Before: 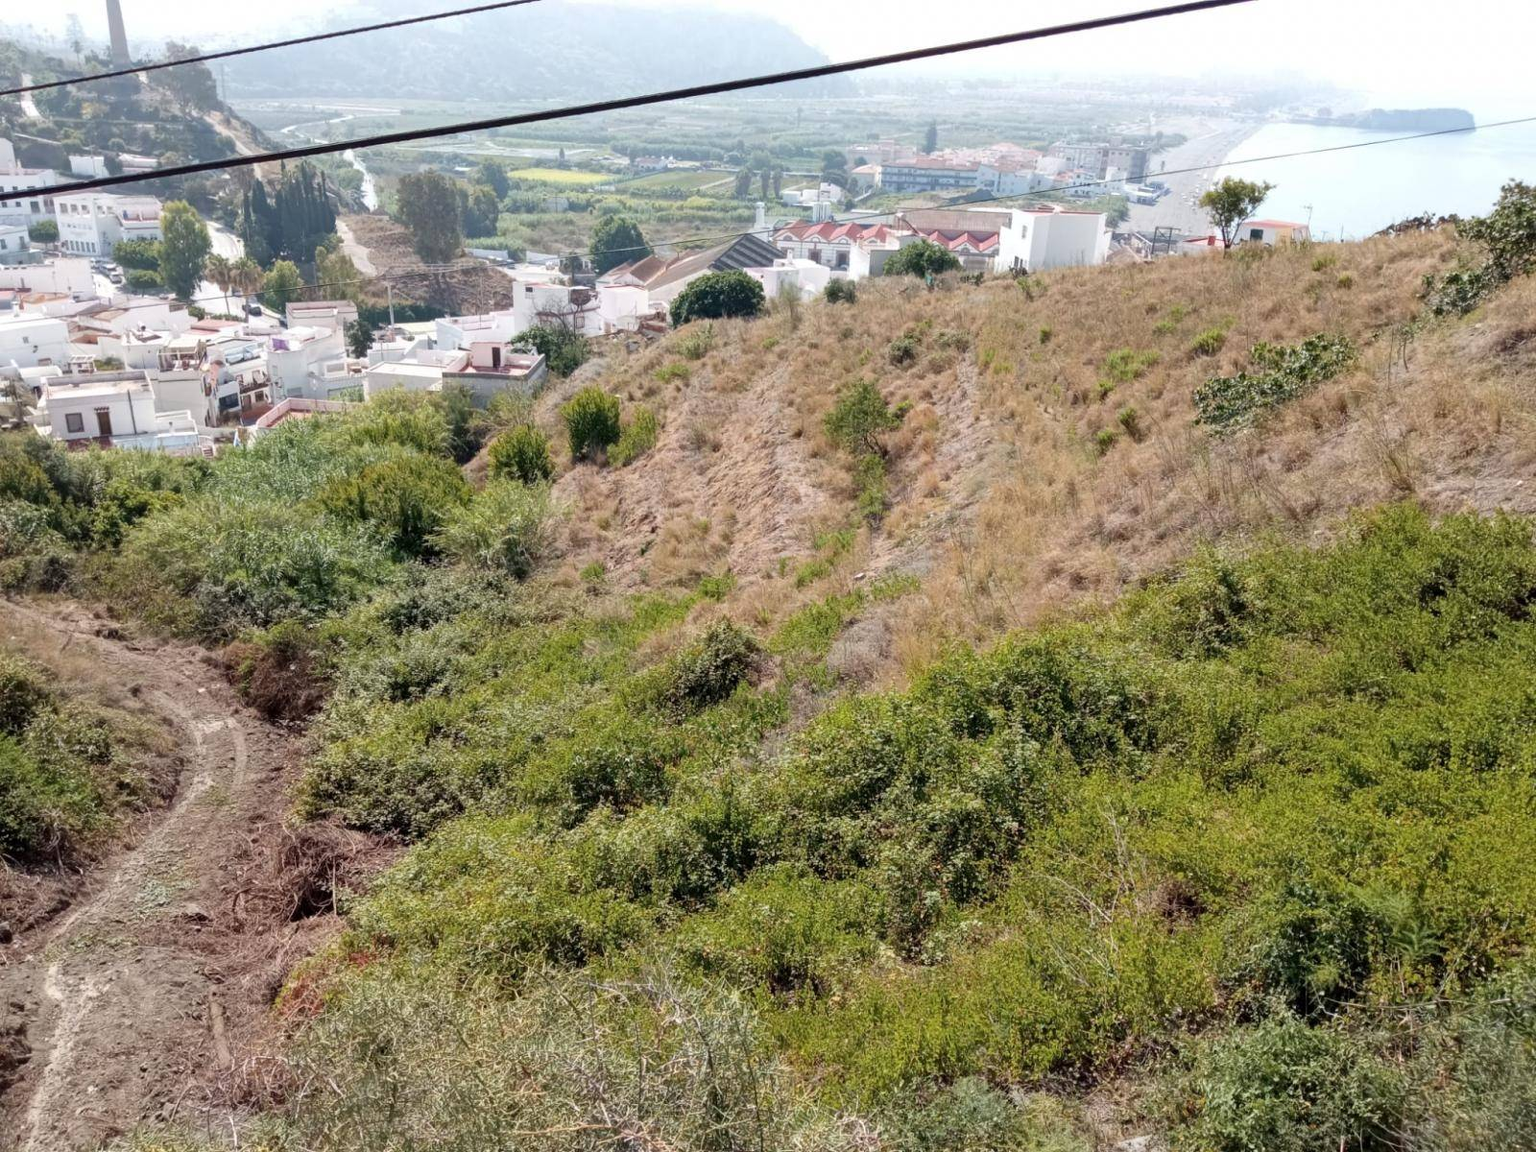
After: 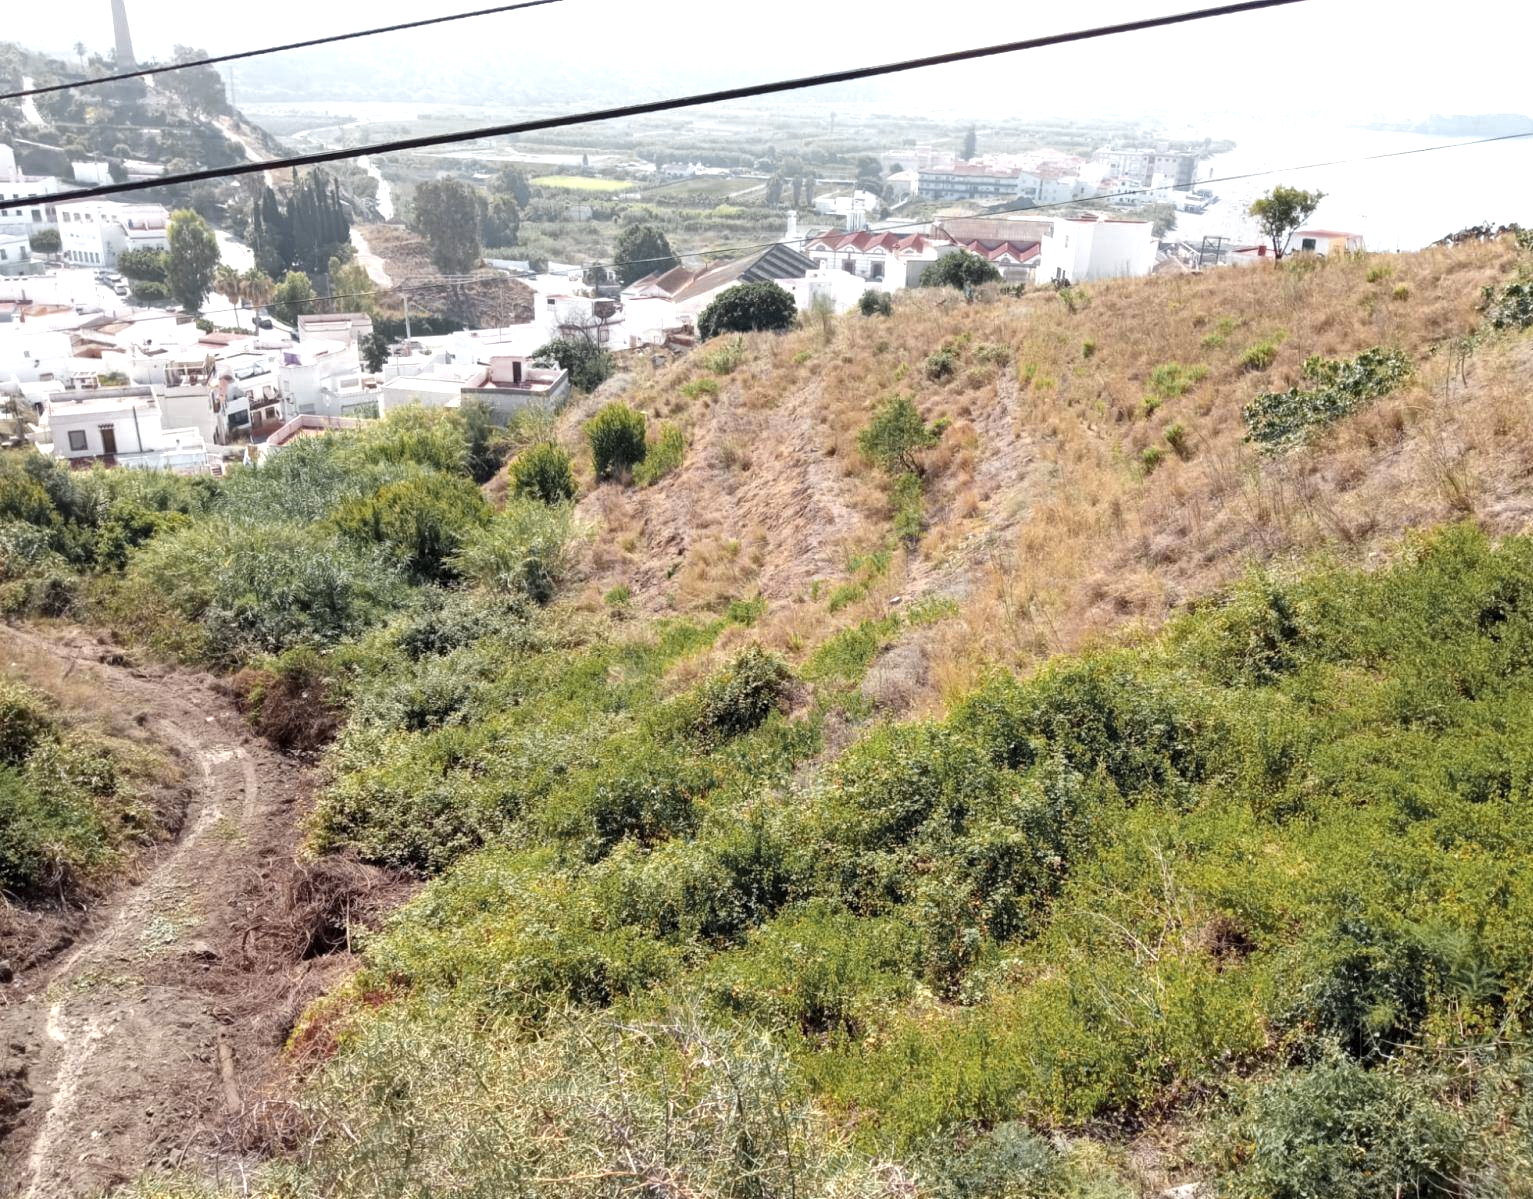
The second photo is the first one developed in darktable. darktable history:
color zones: curves: ch0 [(0.035, 0.242) (0.25, 0.5) (0.384, 0.214) (0.488, 0.255) (0.75, 0.5)]; ch1 [(0.063, 0.379) (0.25, 0.5) (0.354, 0.201) (0.489, 0.085) (0.729, 0.271)]; ch2 [(0.25, 0.5) (0.38, 0.517) (0.442, 0.51) (0.735, 0.456)]
crop: right 4.126%, bottom 0.031%
exposure: exposure 0.6 EV, compensate highlight preservation false
